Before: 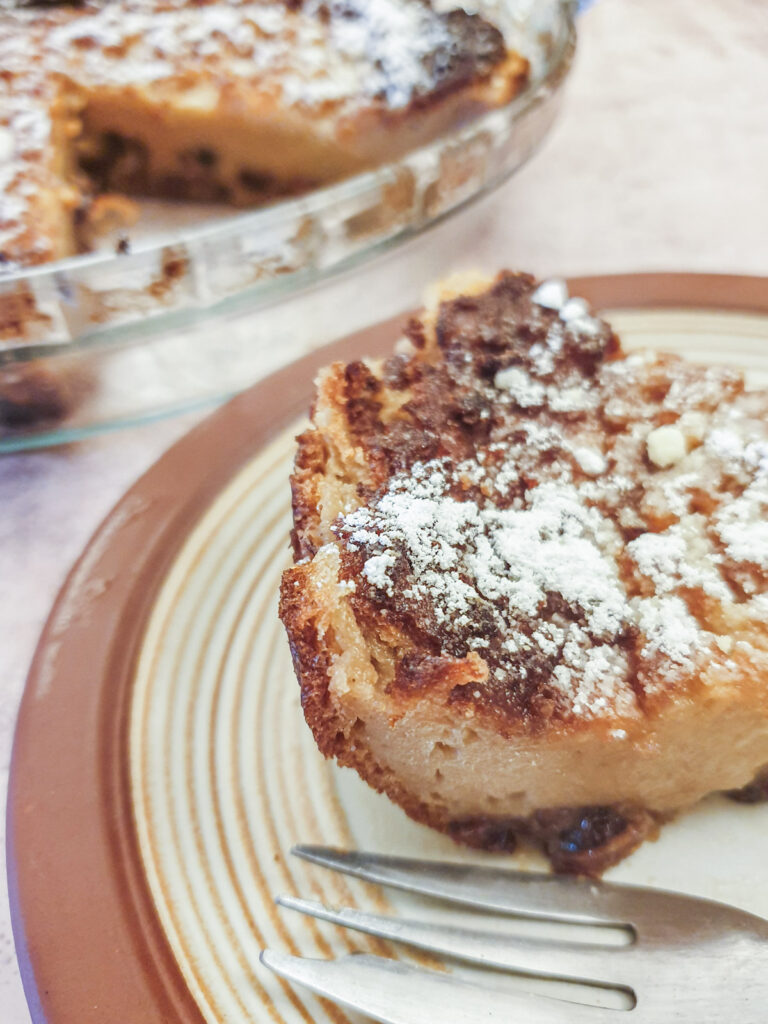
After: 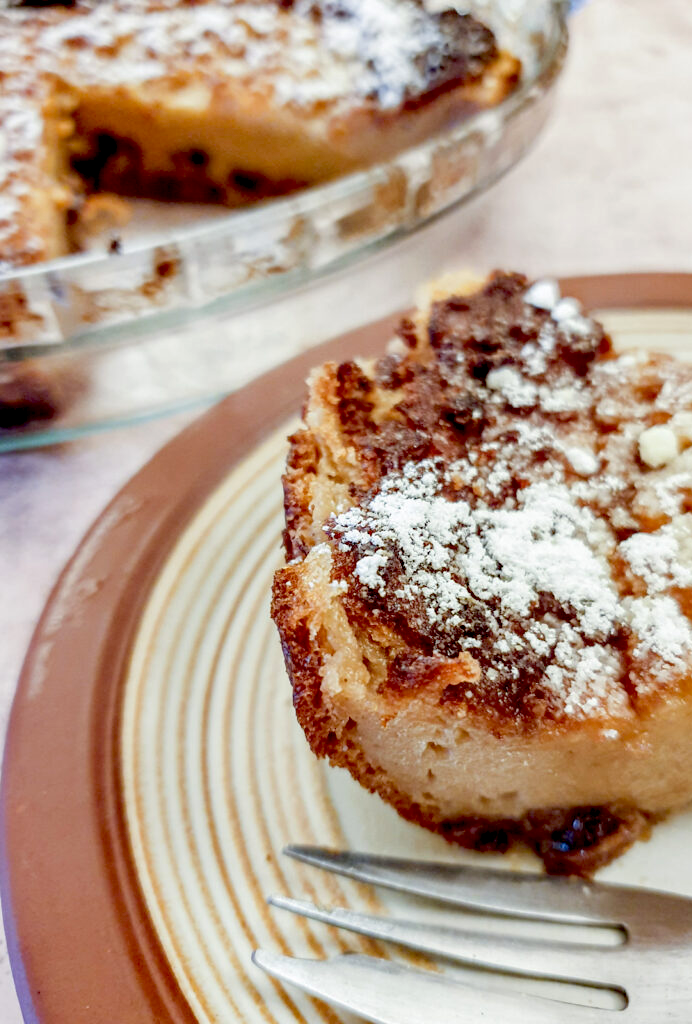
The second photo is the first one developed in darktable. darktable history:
exposure: black level correction 0.047, exposure 0.013 EV, compensate highlight preservation false
crop and rotate: left 1.088%, right 8.807%
